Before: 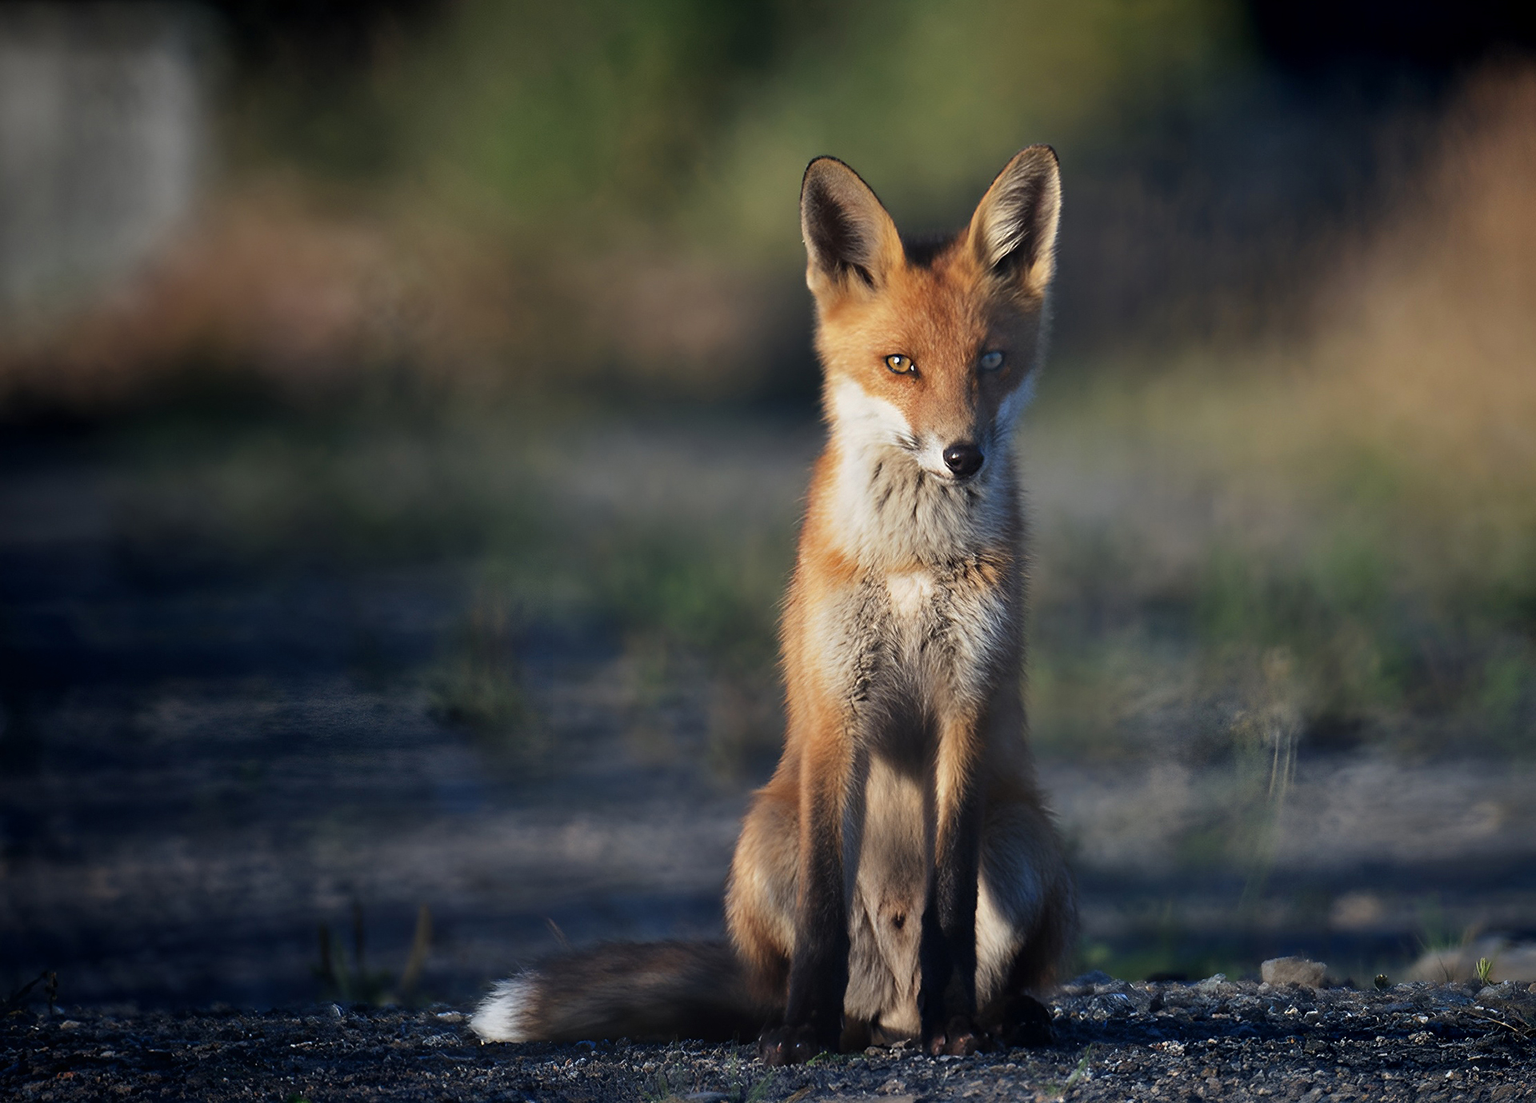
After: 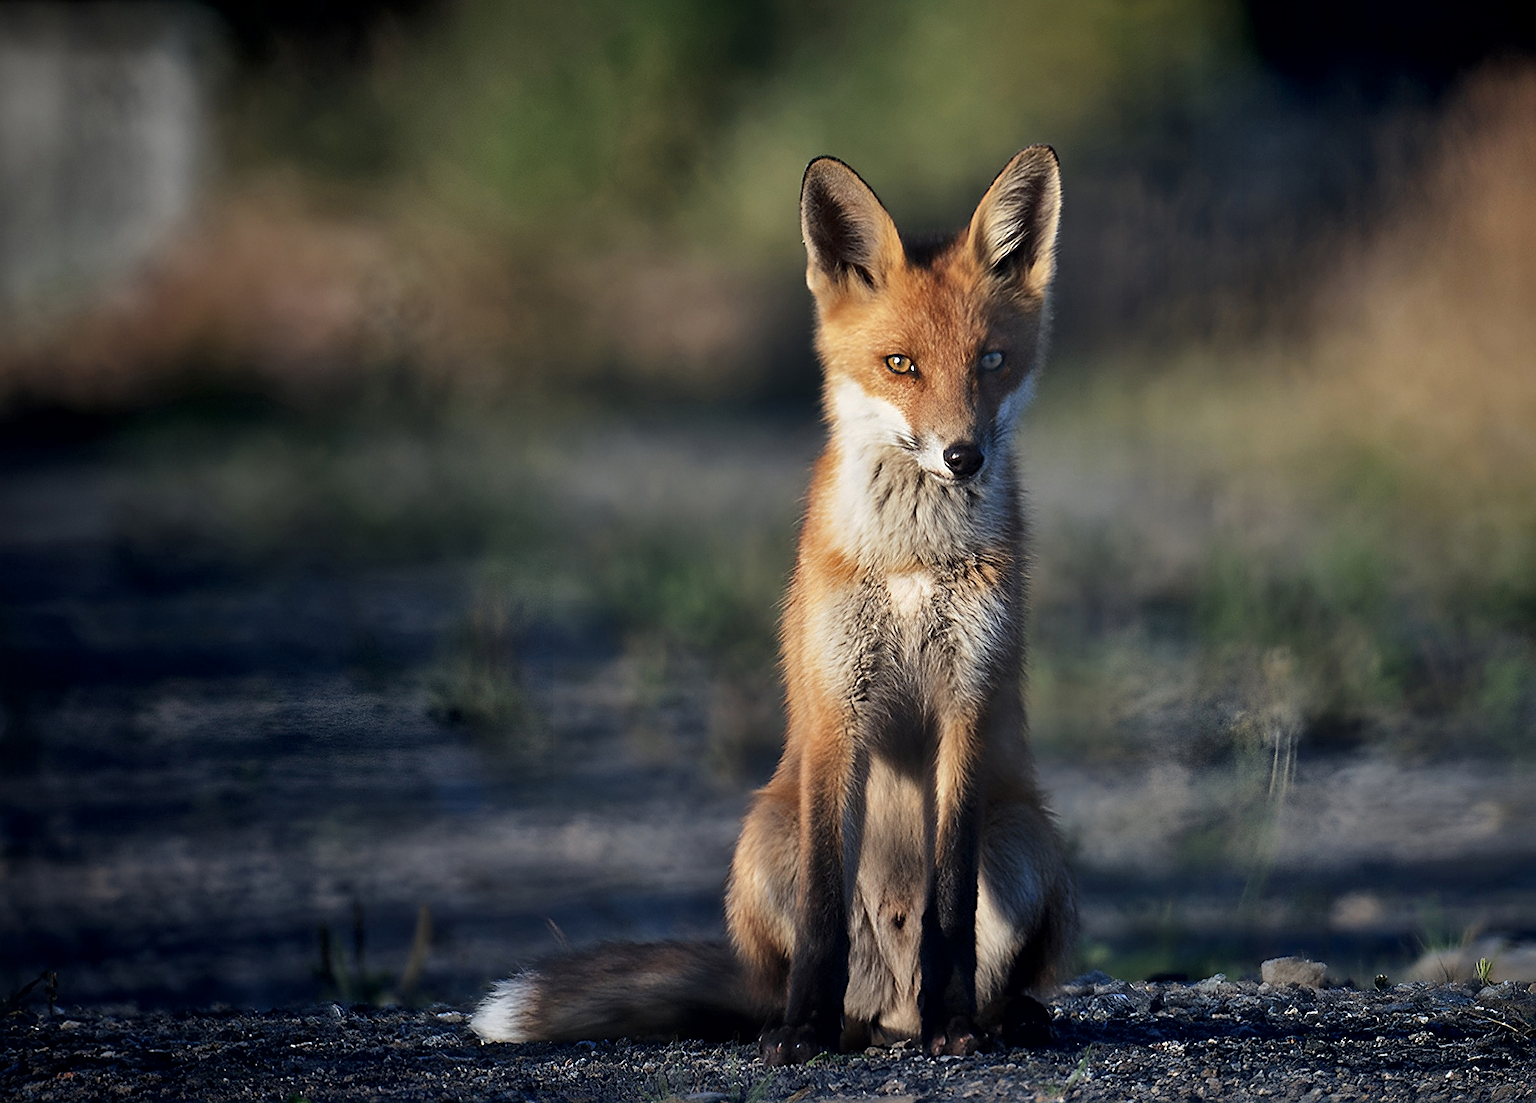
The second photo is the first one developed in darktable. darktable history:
local contrast: mode bilateral grid, contrast 20, coarseness 50, detail 144%, midtone range 0.2
sharpen: on, module defaults
